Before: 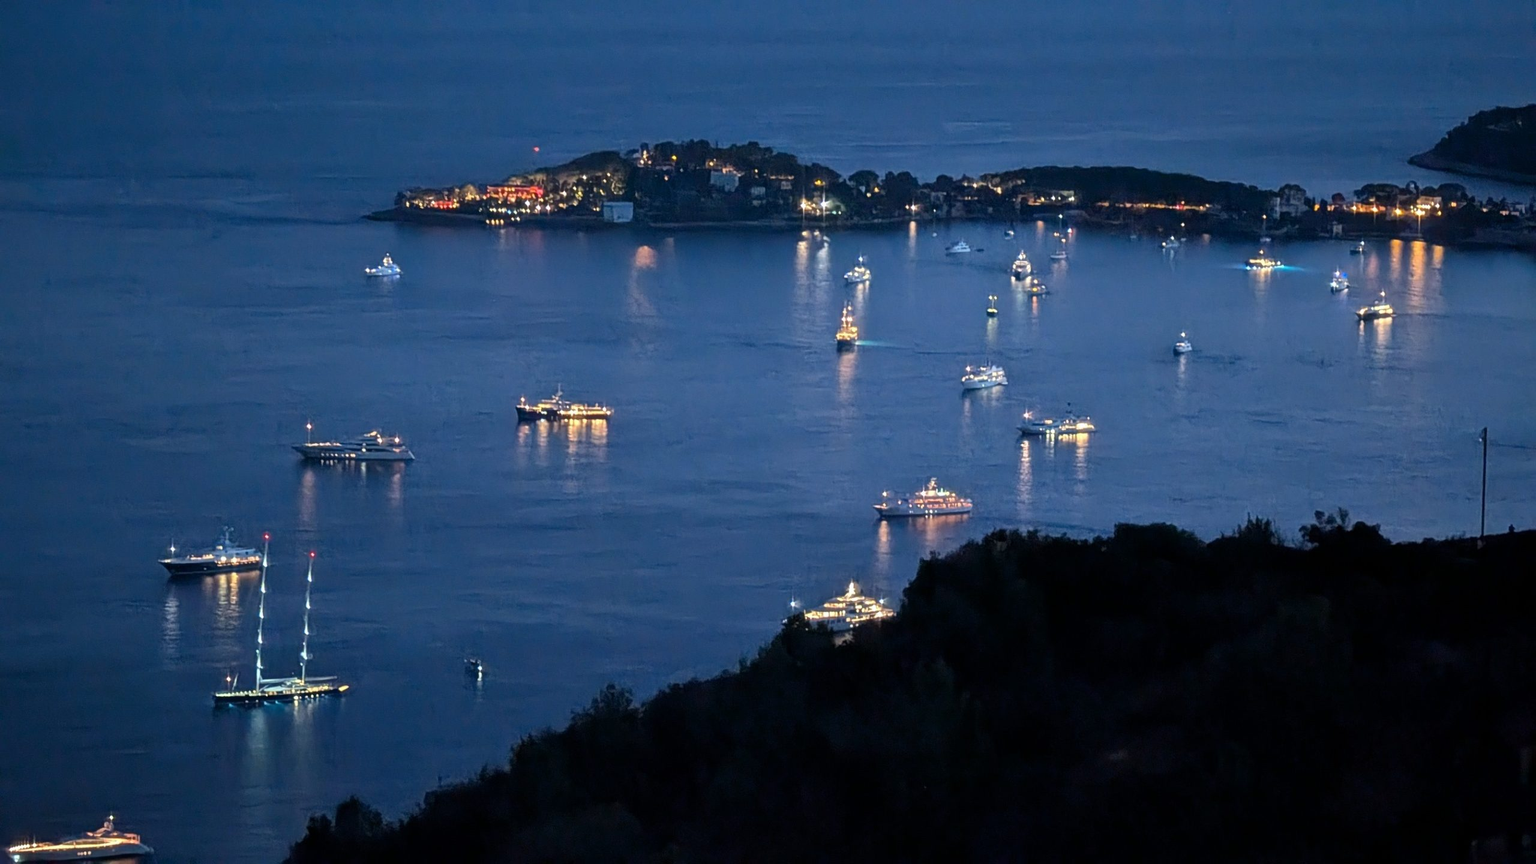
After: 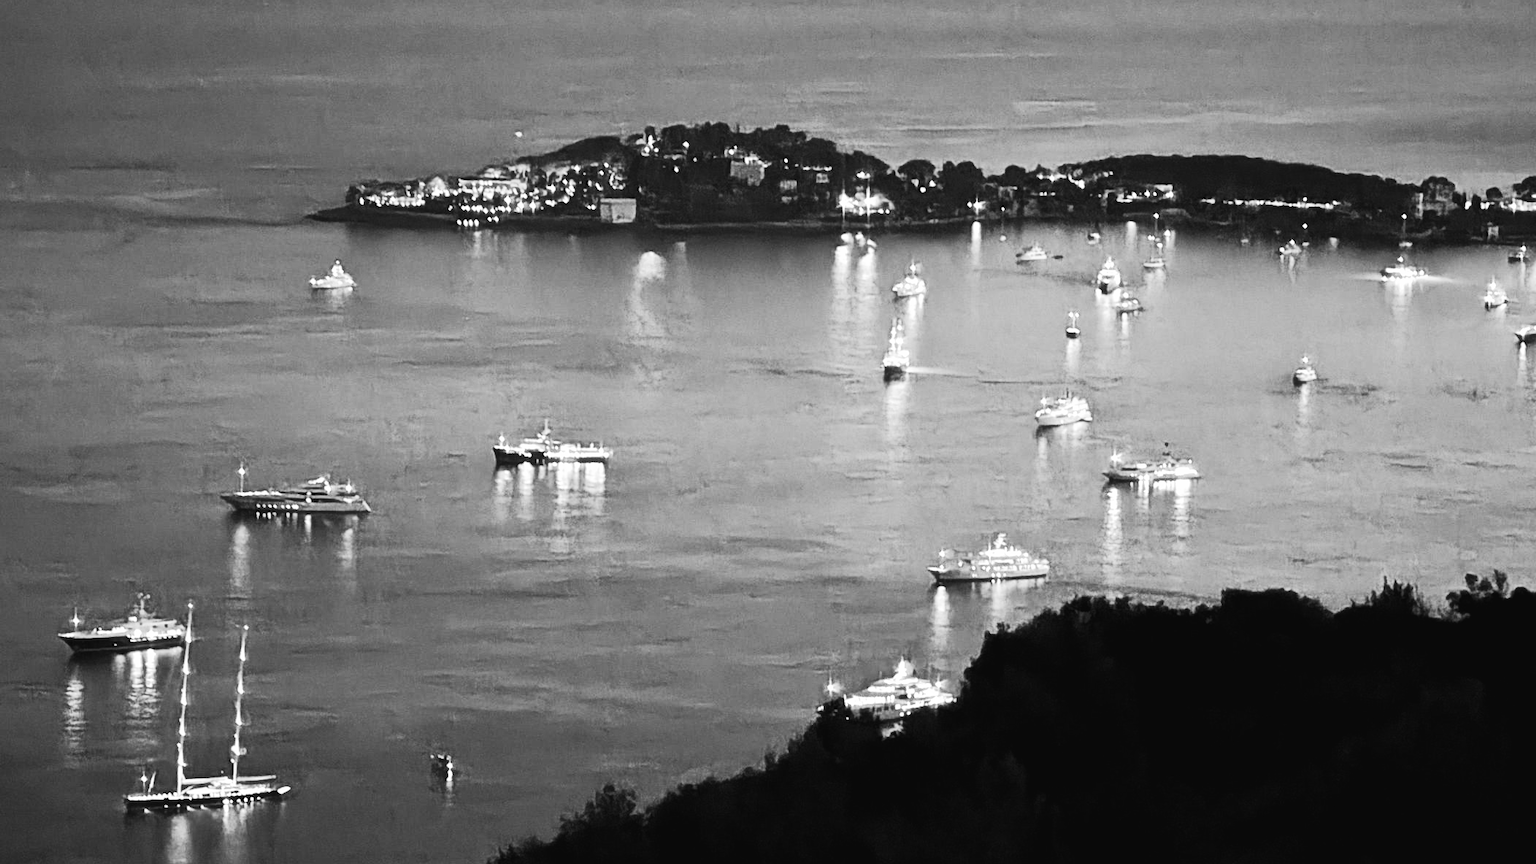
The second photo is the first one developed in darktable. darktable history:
velvia: on, module defaults
tone curve: curves: ch0 [(0, 0) (0.003, 0.023) (0.011, 0.024) (0.025, 0.026) (0.044, 0.035) (0.069, 0.05) (0.1, 0.071) (0.136, 0.098) (0.177, 0.135) (0.224, 0.172) (0.277, 0.227) (0.335, 0.296) (0.399, 0.372) (0.468, 0.462) (0.543, 0.58) (0.623, 0.697) (0.709, 0.789) (0.801, 0.86) (0.898, 0.918) (1, 1)], preserve colors none
exposure: black level correction 0, exposure 1 EV, compensate highlight preservation false
monochrome: size 3.1
shadows and highlights: radius 331.84, shadows 53.55, highlights -100, compress 94.63%, highlights color adjustment 73.23%, soften with gaussian
contrast brightness saturation: contrast 0.24, brightness 0.09
white balance: red 0.948, green 1.02, blue 1.176
crop and rotate: left 7.196%, top 4.574%, right 10.605%, bottom 13.178%
